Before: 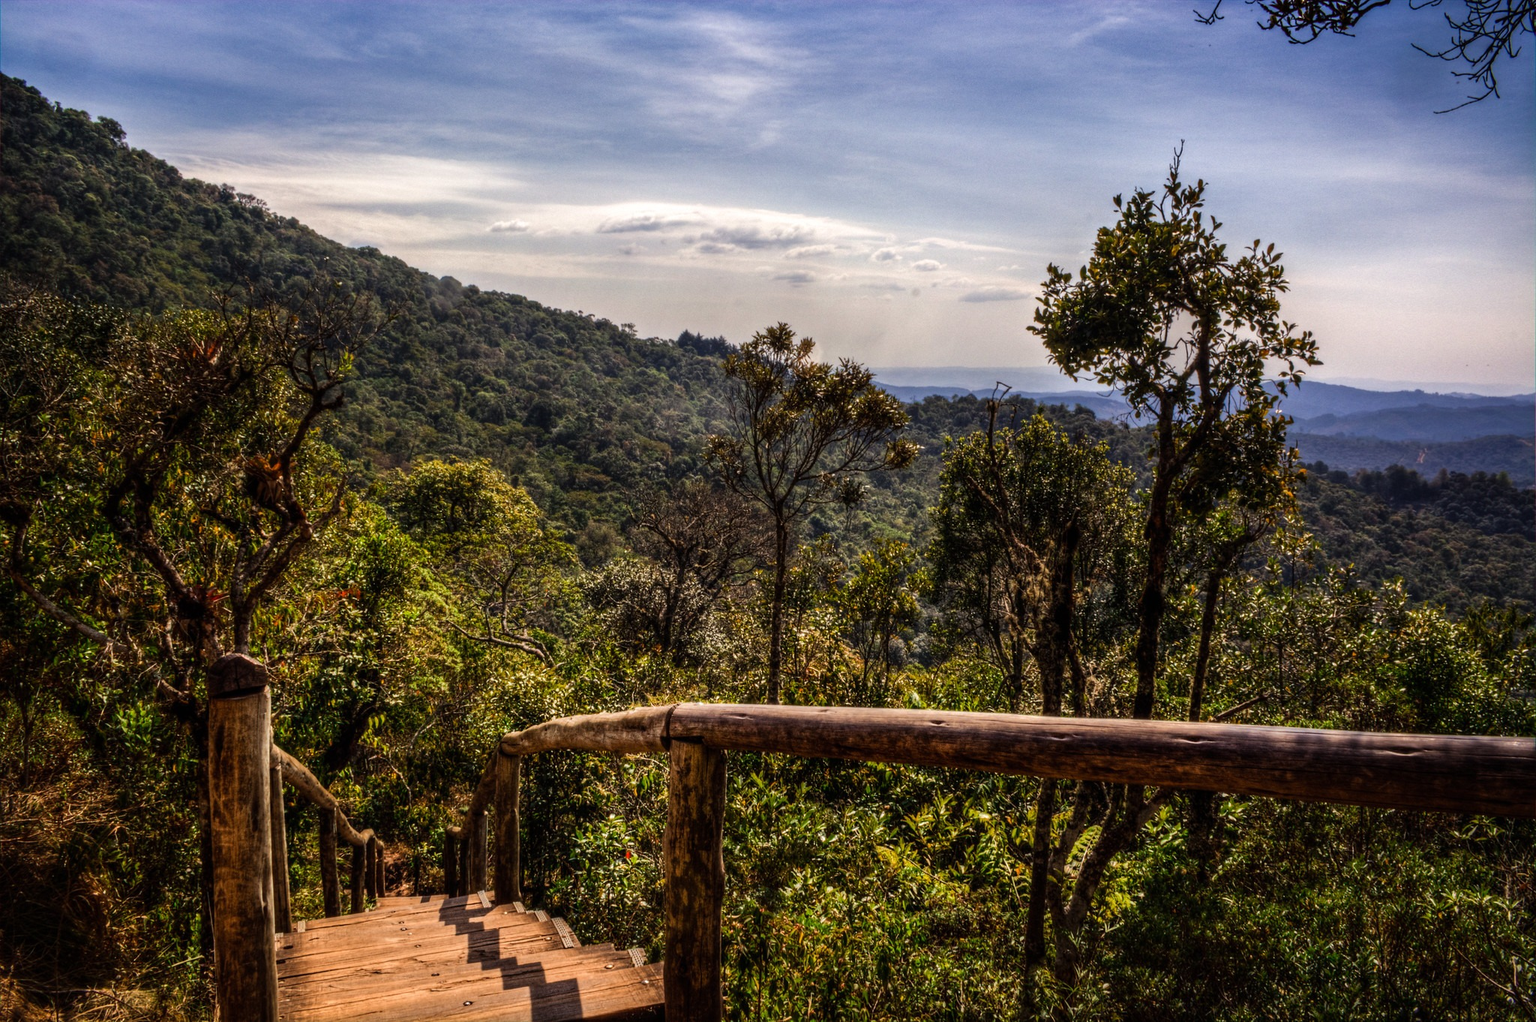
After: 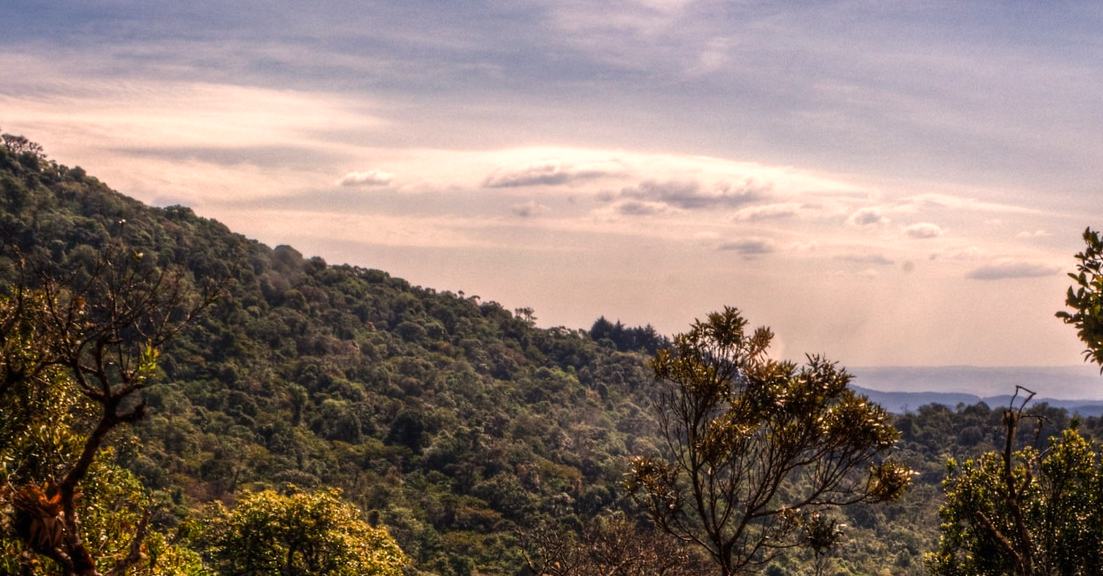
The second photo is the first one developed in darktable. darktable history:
white balance: red 1.127, blue 0.943
crop: left 15.306%, top 9.065%, right 30.789%, bottom 48.638%
